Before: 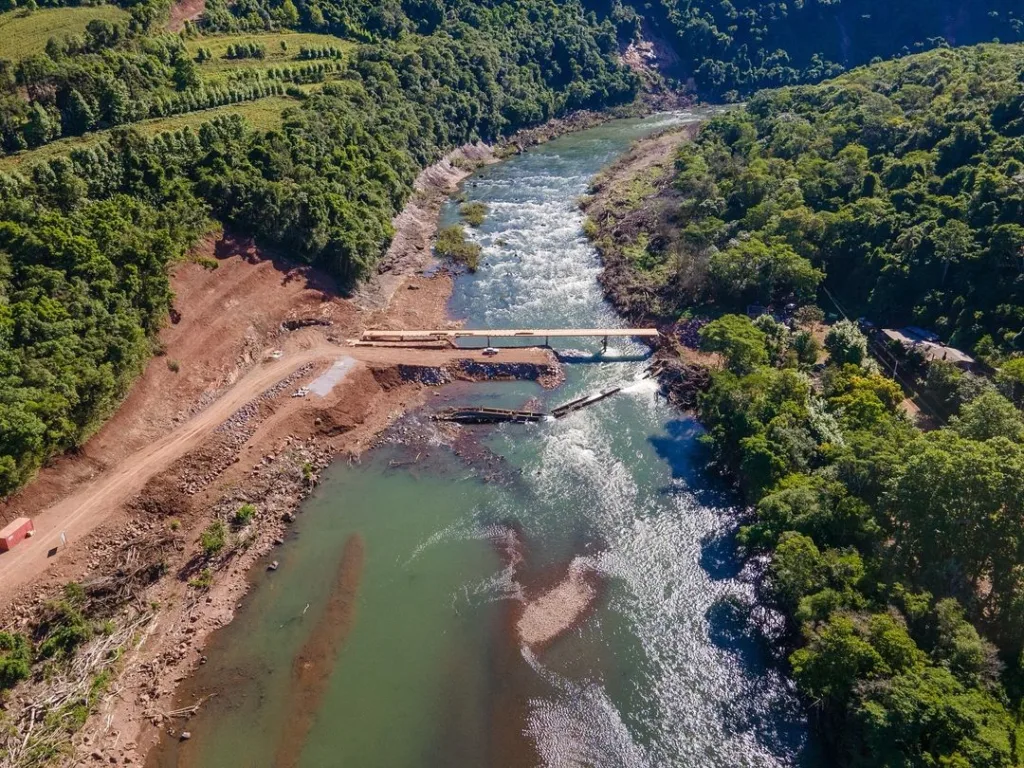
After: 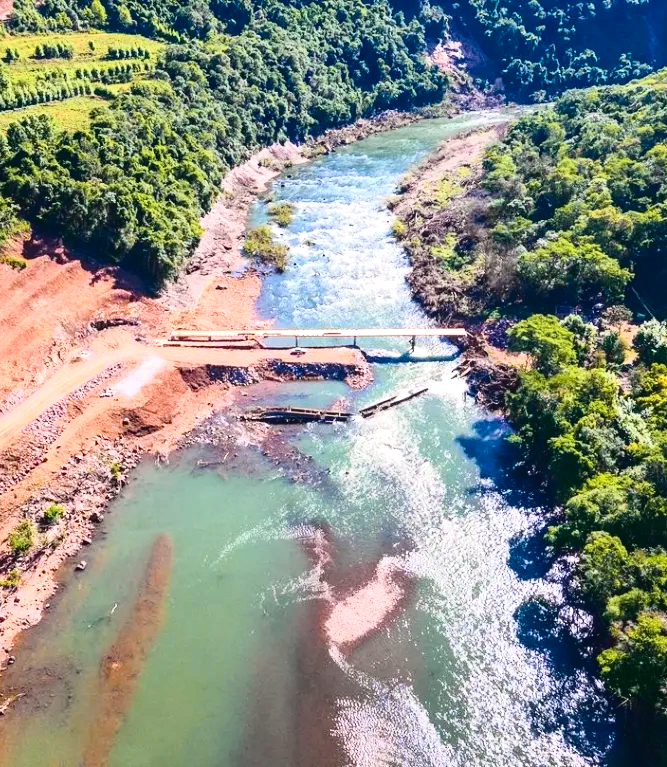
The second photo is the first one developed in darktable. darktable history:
tone curve: curves: ch0 [(0, 0.031) (0.139, 0.084) (0.311, 0.278) (0.495, 0.544) (0.718, 0.816) (0.841, 0.909) (1, 0.967)]; ch1 [(0, 0) (0.272, 0.249) (0.388, 0.385) (0.469, 0.456) (0.495, 0.497) (0.538, 0.545) (0.578, 0.595) (0.707, 0.778) (1, 1)]; ch2 [(0, 0) (0.125, 0.089) (0.353, 0.329) (0.443, 0.408) (0.502, 0.499) (0.557, 0.531) (0.608, 0.631) (1, 1)], color space Lab, independent channels, preserve colors none
exposure: exposure 1 EV, compensate exposure bias true, compensate highlight preservation false
crop and rotate: left 18.811%, right 16.013%
